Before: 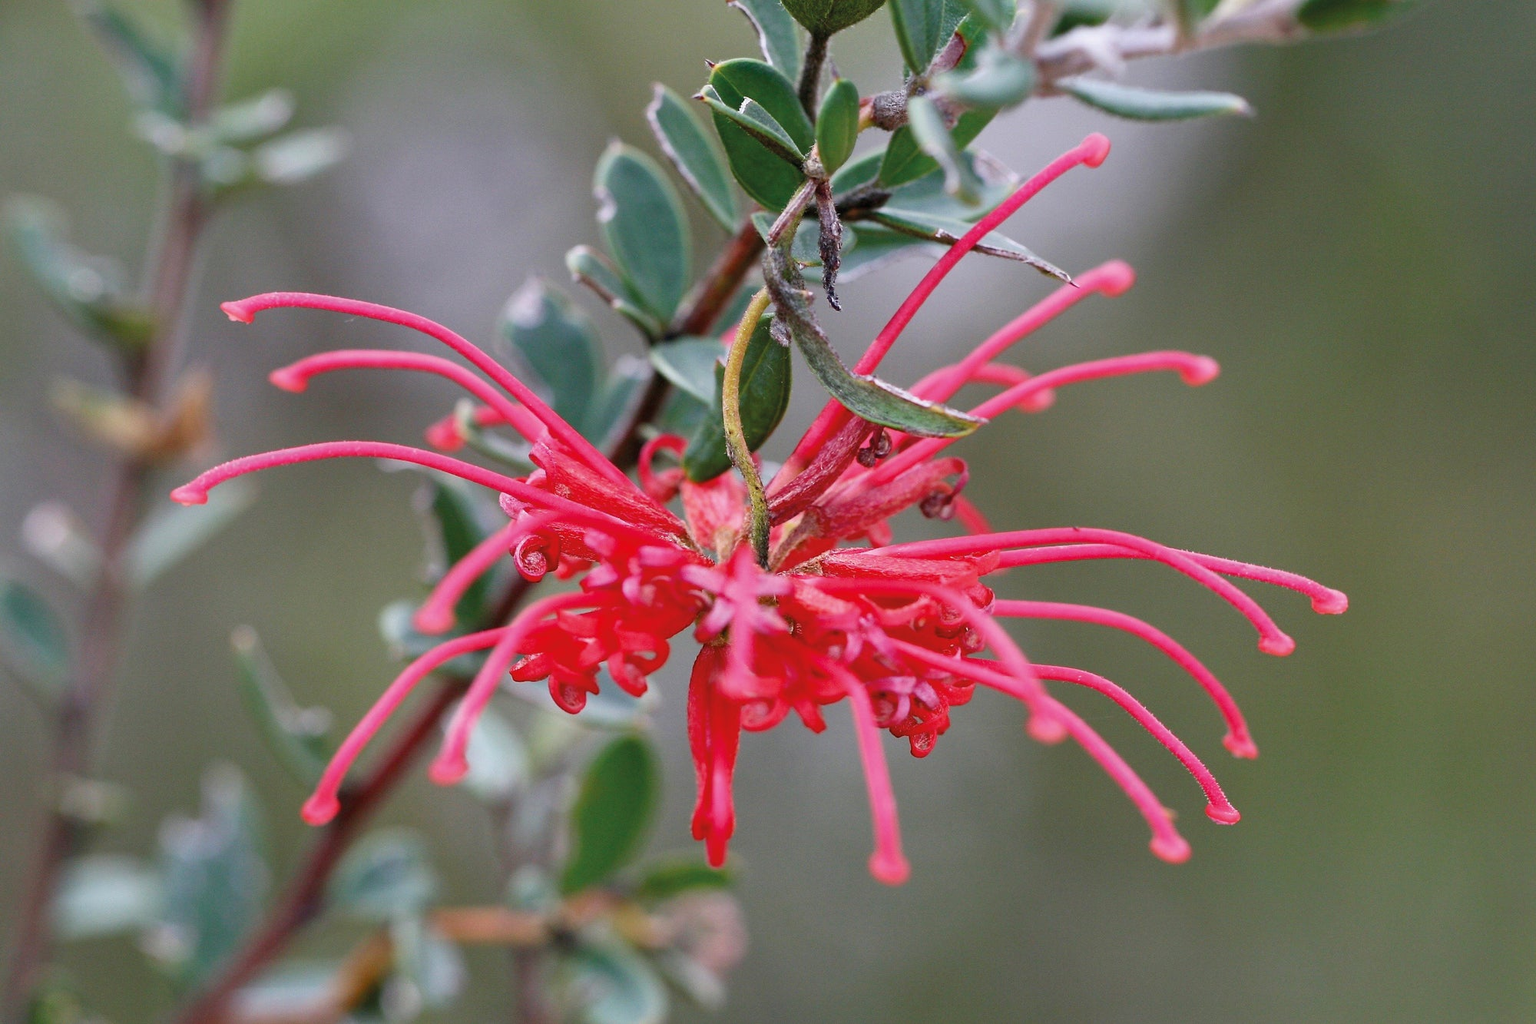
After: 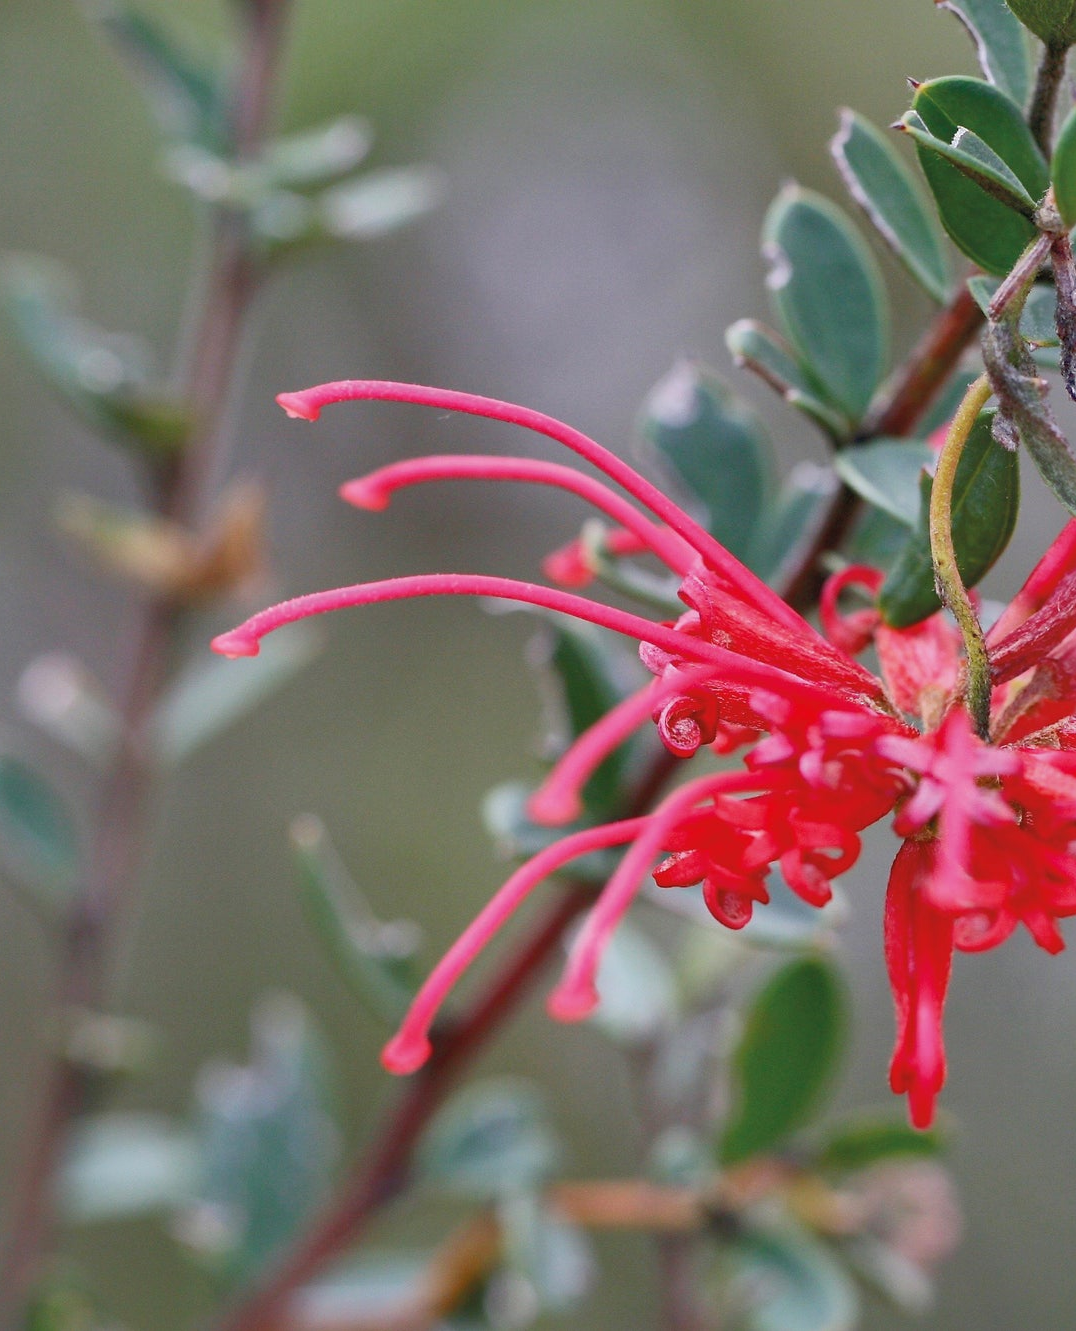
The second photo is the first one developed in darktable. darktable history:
shadows and highlights: shadows 60, highlights -60
crop: left 0.587%, right 45.588%, bottom 0.086%
